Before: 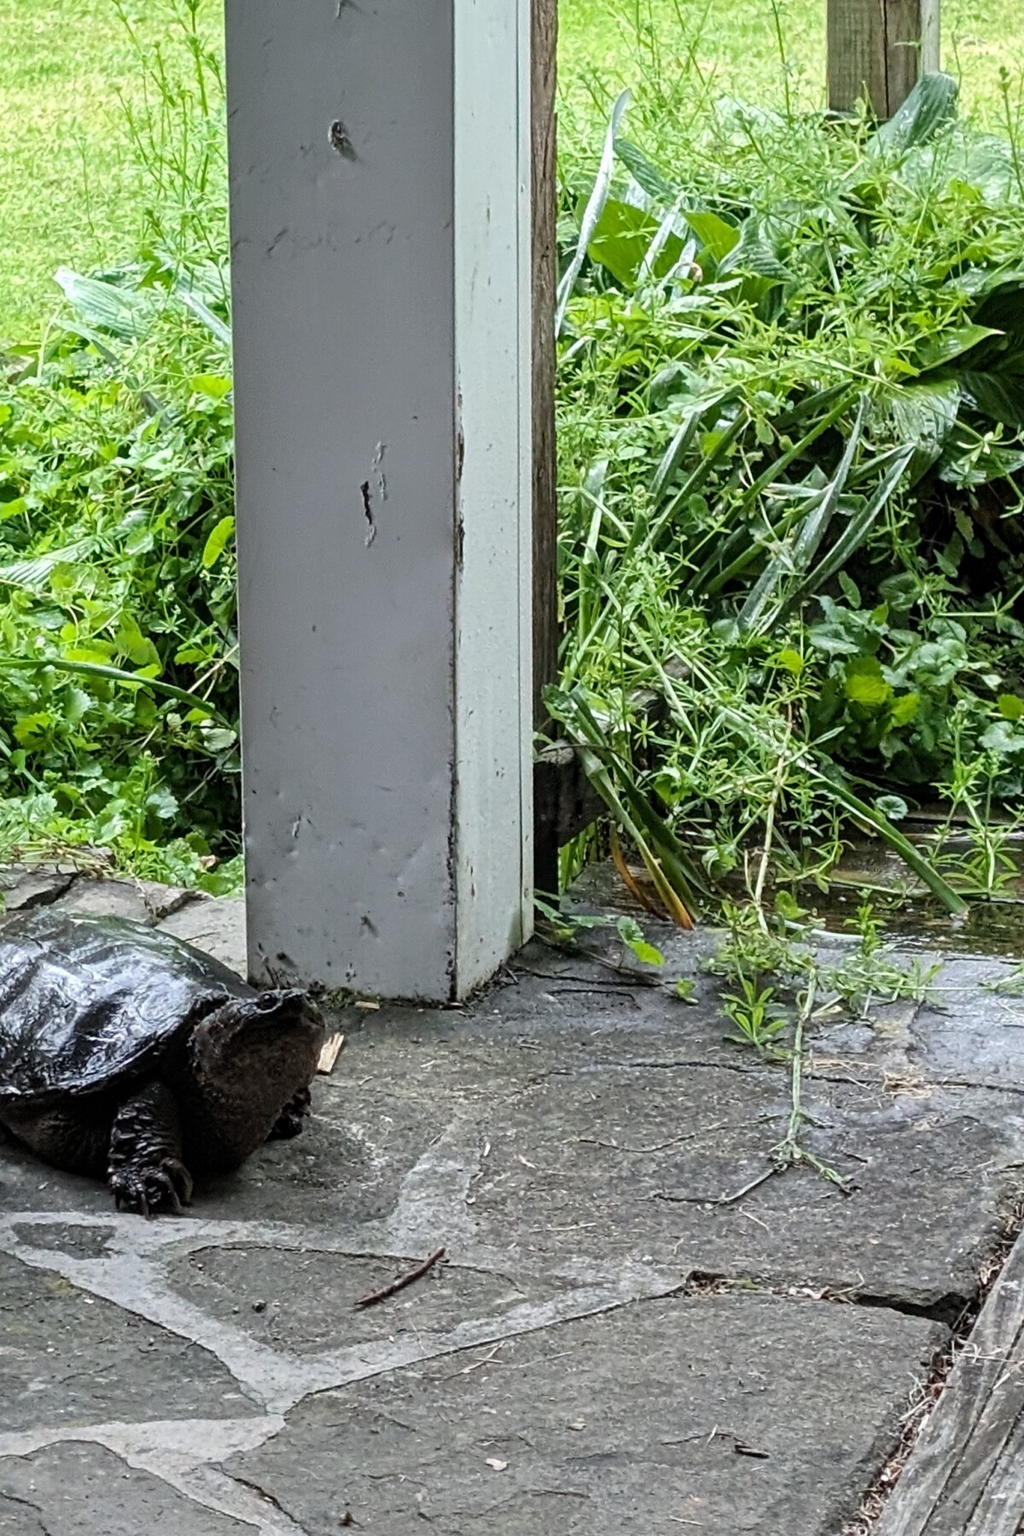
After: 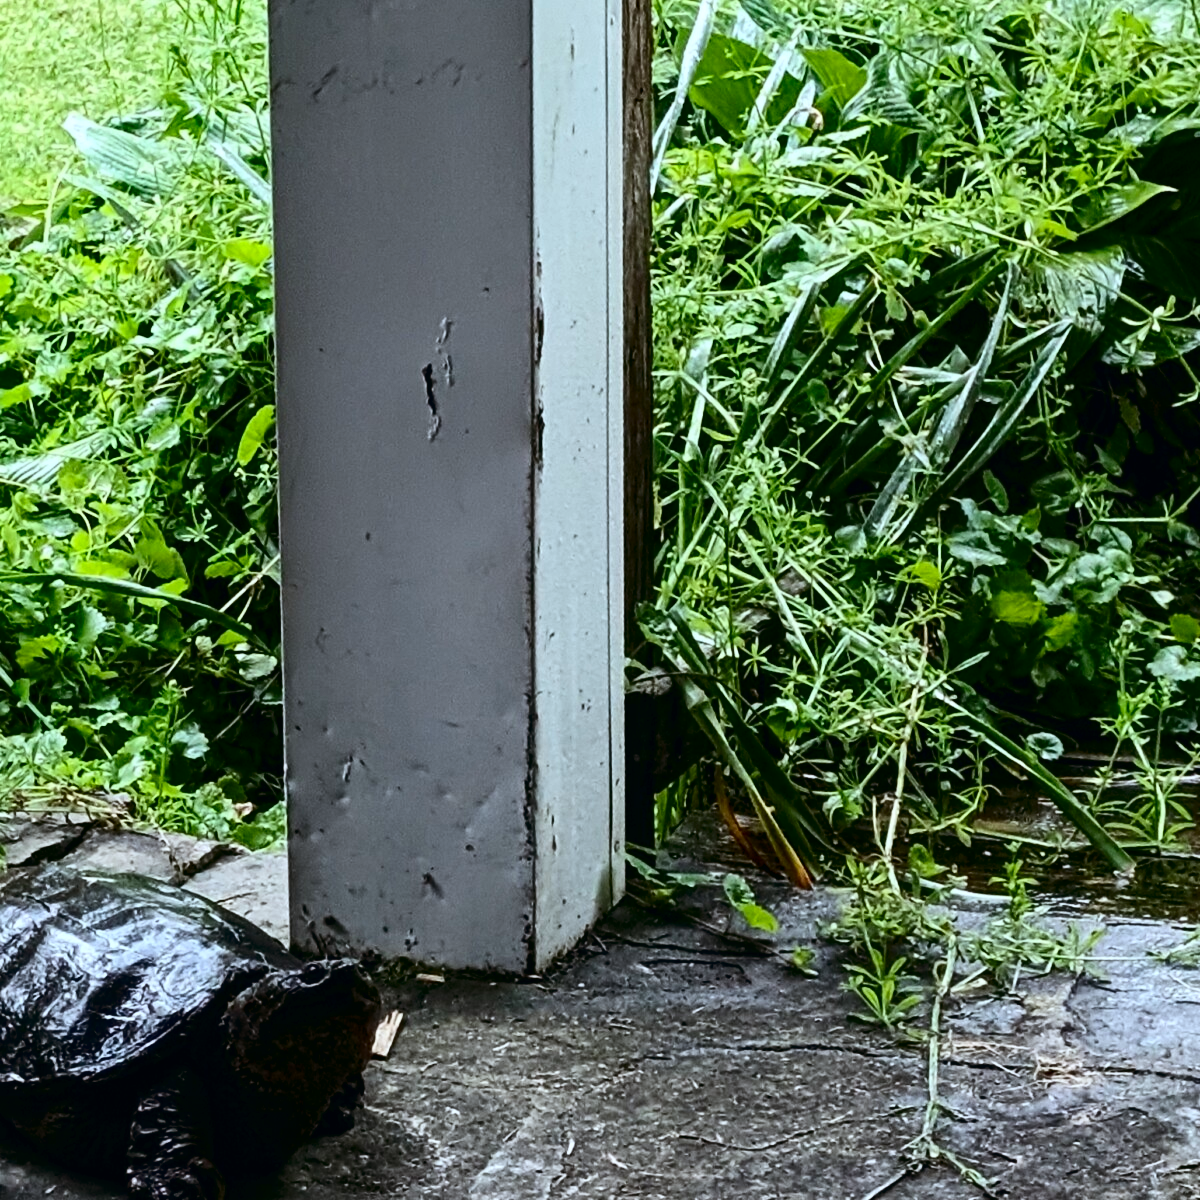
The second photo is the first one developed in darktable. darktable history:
crop: top 11.166%, bottom 22.168%
color balance: lift [1, 0.998, 1.001, 1.002], gamma [1, 1.02, 1, 0.98], gain [1, 1.02, 1.003, 0.98]
color correction: highlights a* -4.18, highlights b* -10.81
contrast brightness saturation: contrast 0.24, brightness -0.24, saturation 0.14
